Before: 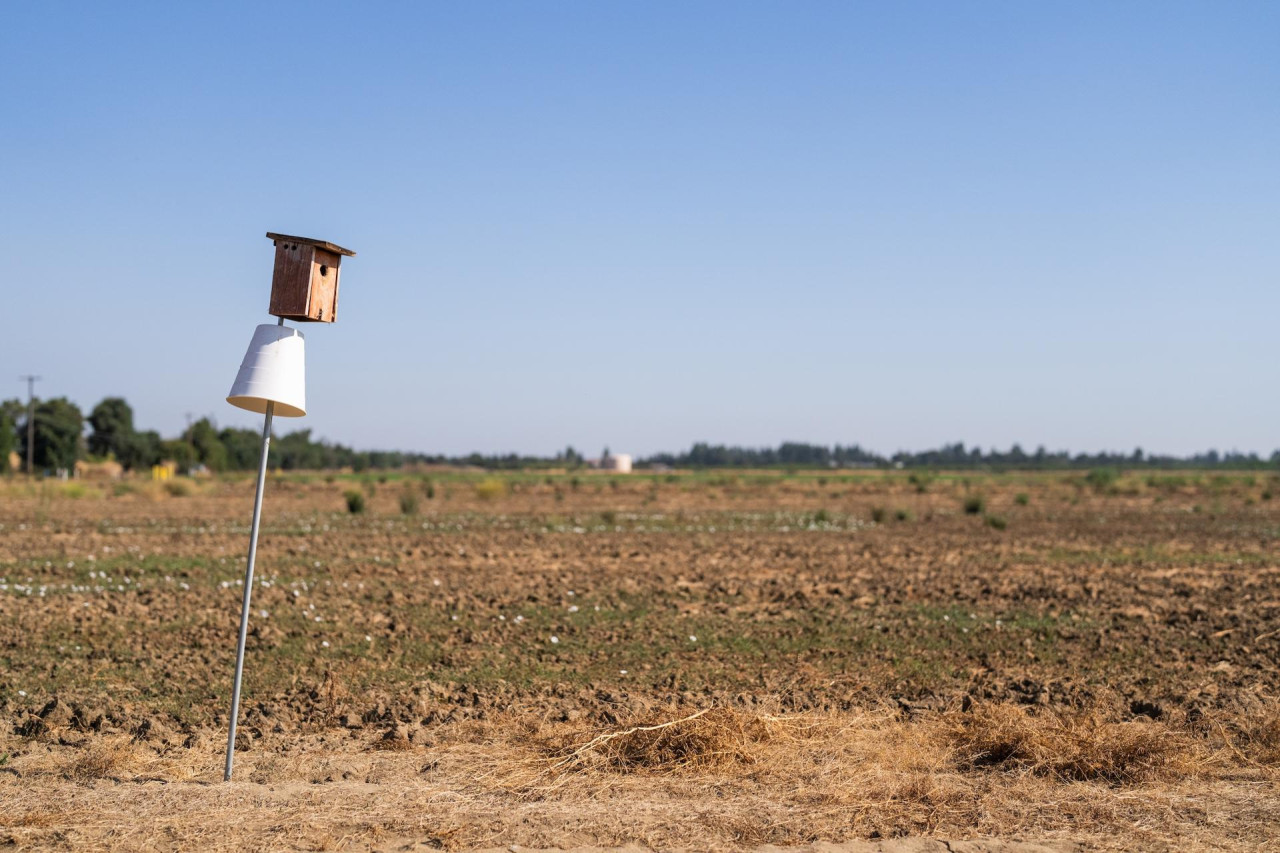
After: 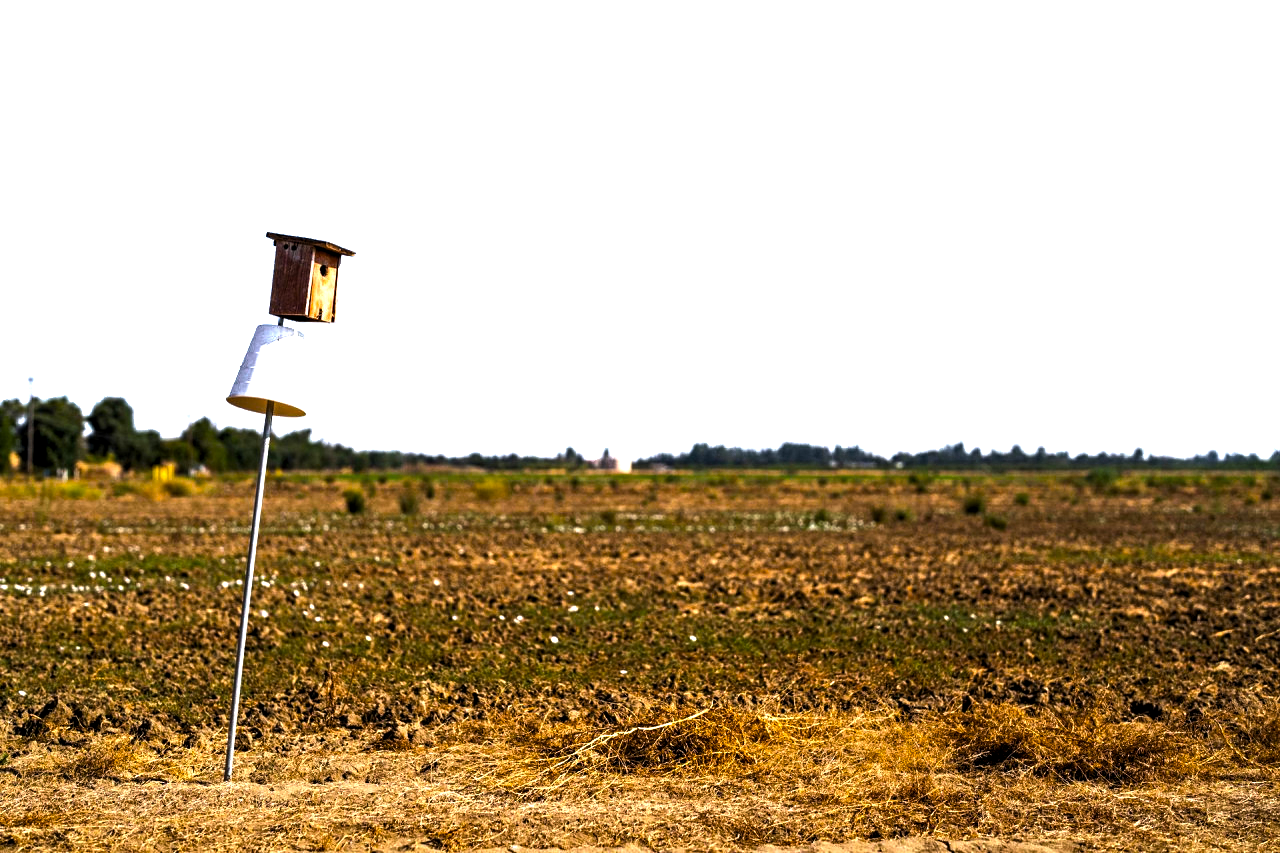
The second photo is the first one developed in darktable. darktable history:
contrast equalizer: octaves 7, y [[0.51, 0.537, 0.559, 0.574, 0.599, 0.618], [0.5 ×6], [0.5 ×6], [0 ×6], [0 ×6]]
color balance rgb: linear chroma grading › mid-tones 7.854%, perceptual saturation grading › global saturation 29.663%, perceptual brilliance grading › global brilliance 14.695%, perceptual brilliance grading › shadows -35.289%, global vibrance 35.102%, contrast 10.212%
exposure: compensate highlight preservation false
tone equalizer: -8 EV -0.001 EV, -7 EV 0.003 EV, -6 EV -0.002 EV, -5 EV -0.005 EV, -4 EV -0.075 EV, -3 EV -0.21 EV, -2 EV -0.28 EV, -1 EV 0.084 EV, +0 EV 0.307 EV, smoothing diameter 24.96%, edges refinement/feathering 13.8, preserve details guided filter
color zones: curves: ch0 [(0.203, 0.433) (0.607, 0.517) (0.697, 0.696) (0.705, 0.897)]
